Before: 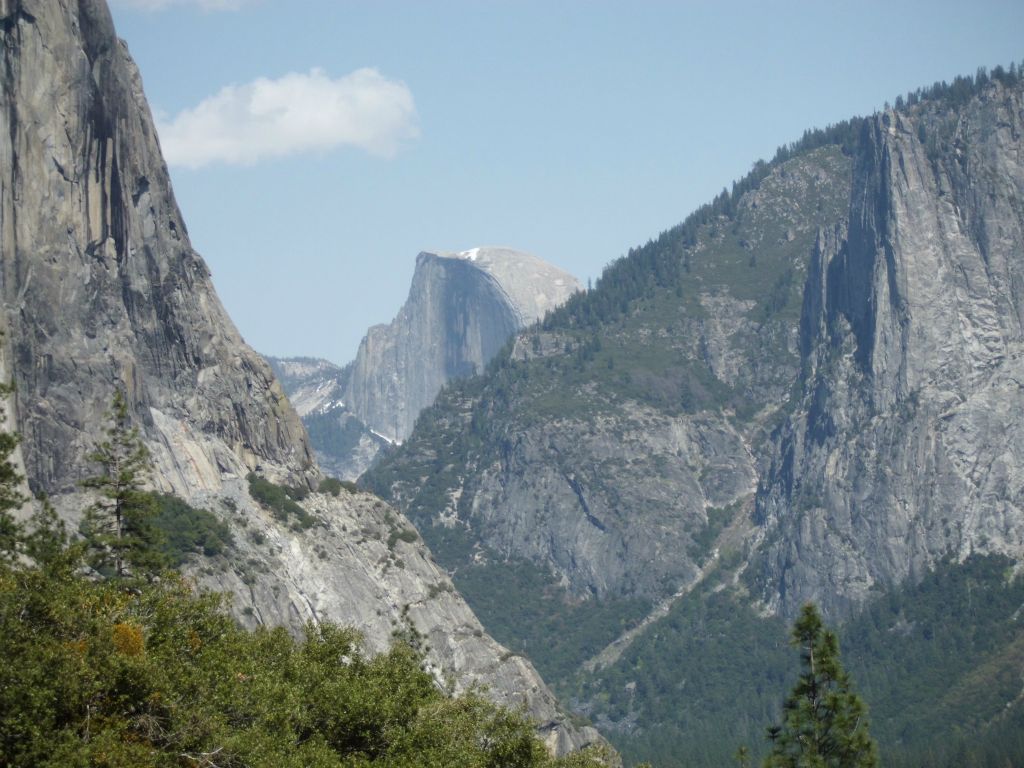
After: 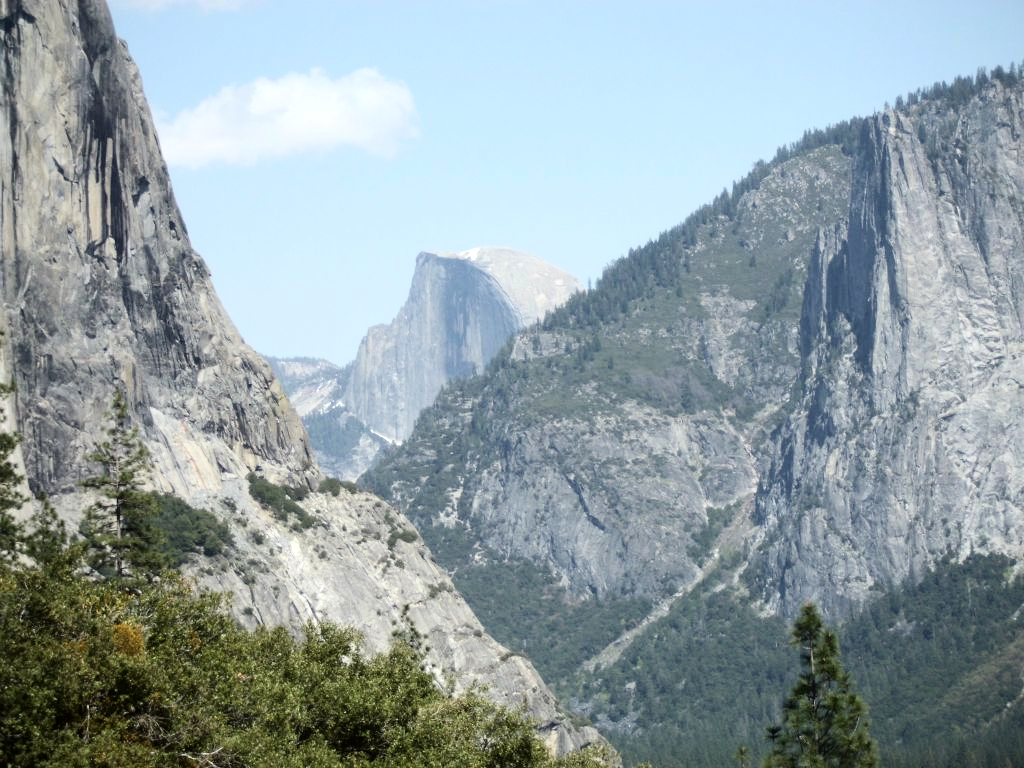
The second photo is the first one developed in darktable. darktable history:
tone equalizer: -8 EV -0.394 EV, -7 EV -0.392 EV, -6 EV -0.305 EV, -5 EV -0.24 EV, -3 EV 0.252 EV, -2 EV 0.341 EV, -1 EV 0.383 EV, +0 EV 0.428 EV, edges refinement/feathering 500, mask exposure compensation -1.57 EV, preserve details no
tone curve: curves: ch0 [(0, 0) (0.004, 0.001) (0.133, 0.112) (0.325, 0.362) (0.832, 0.893) (1, 1)], color space Lab, independent channels, preserve colors none
